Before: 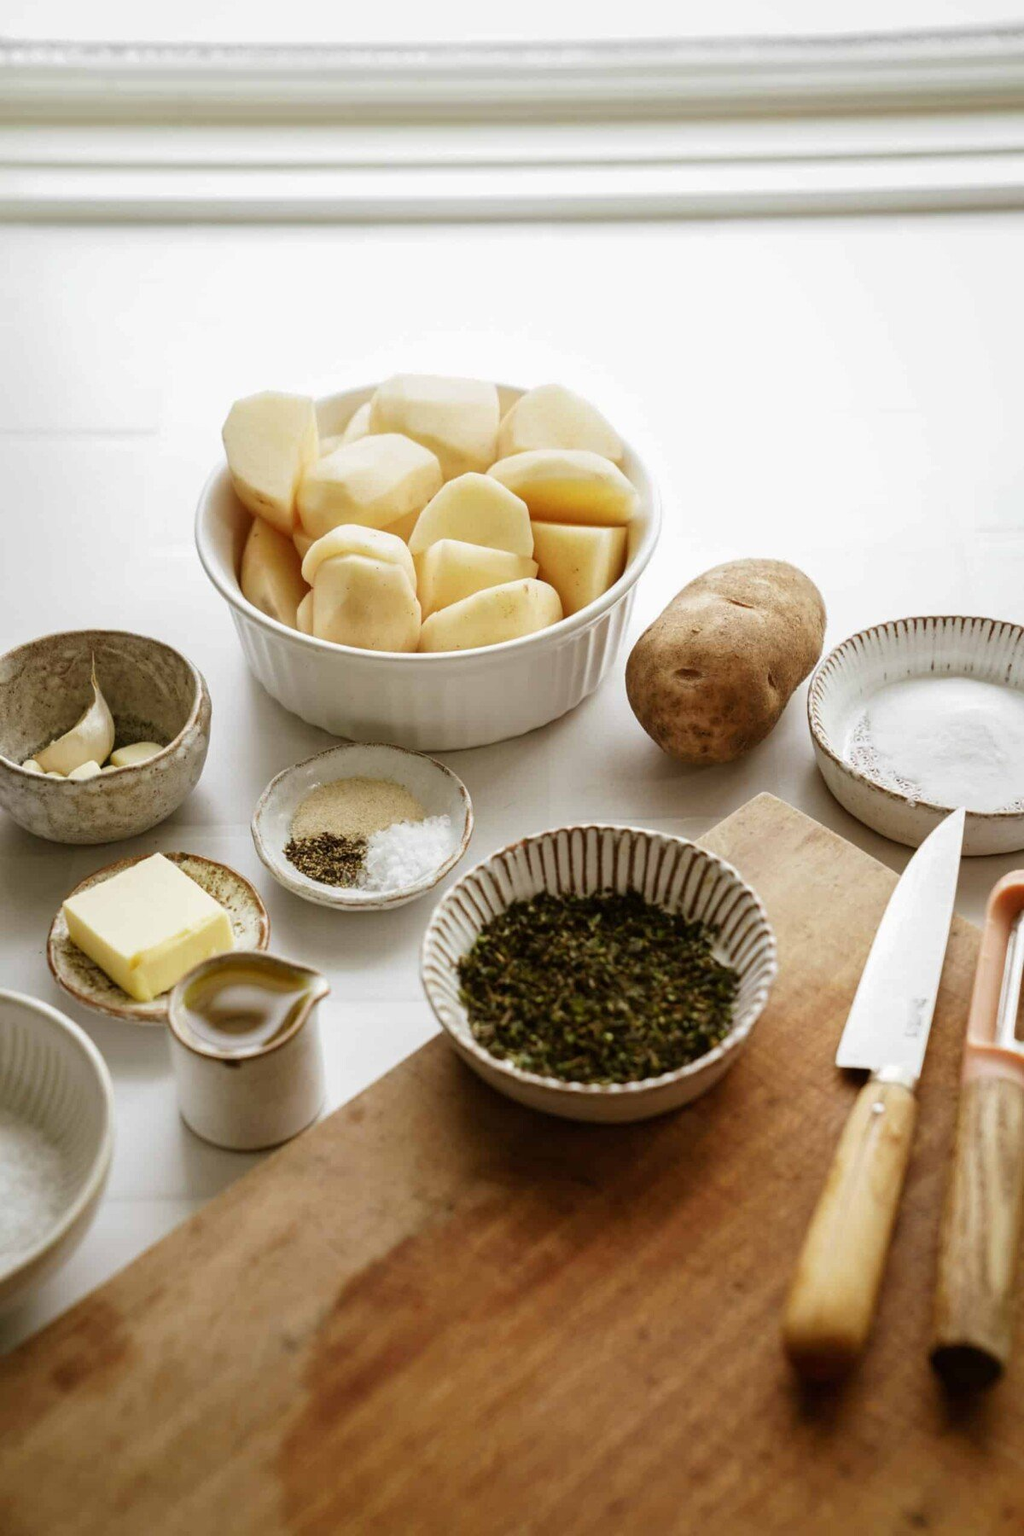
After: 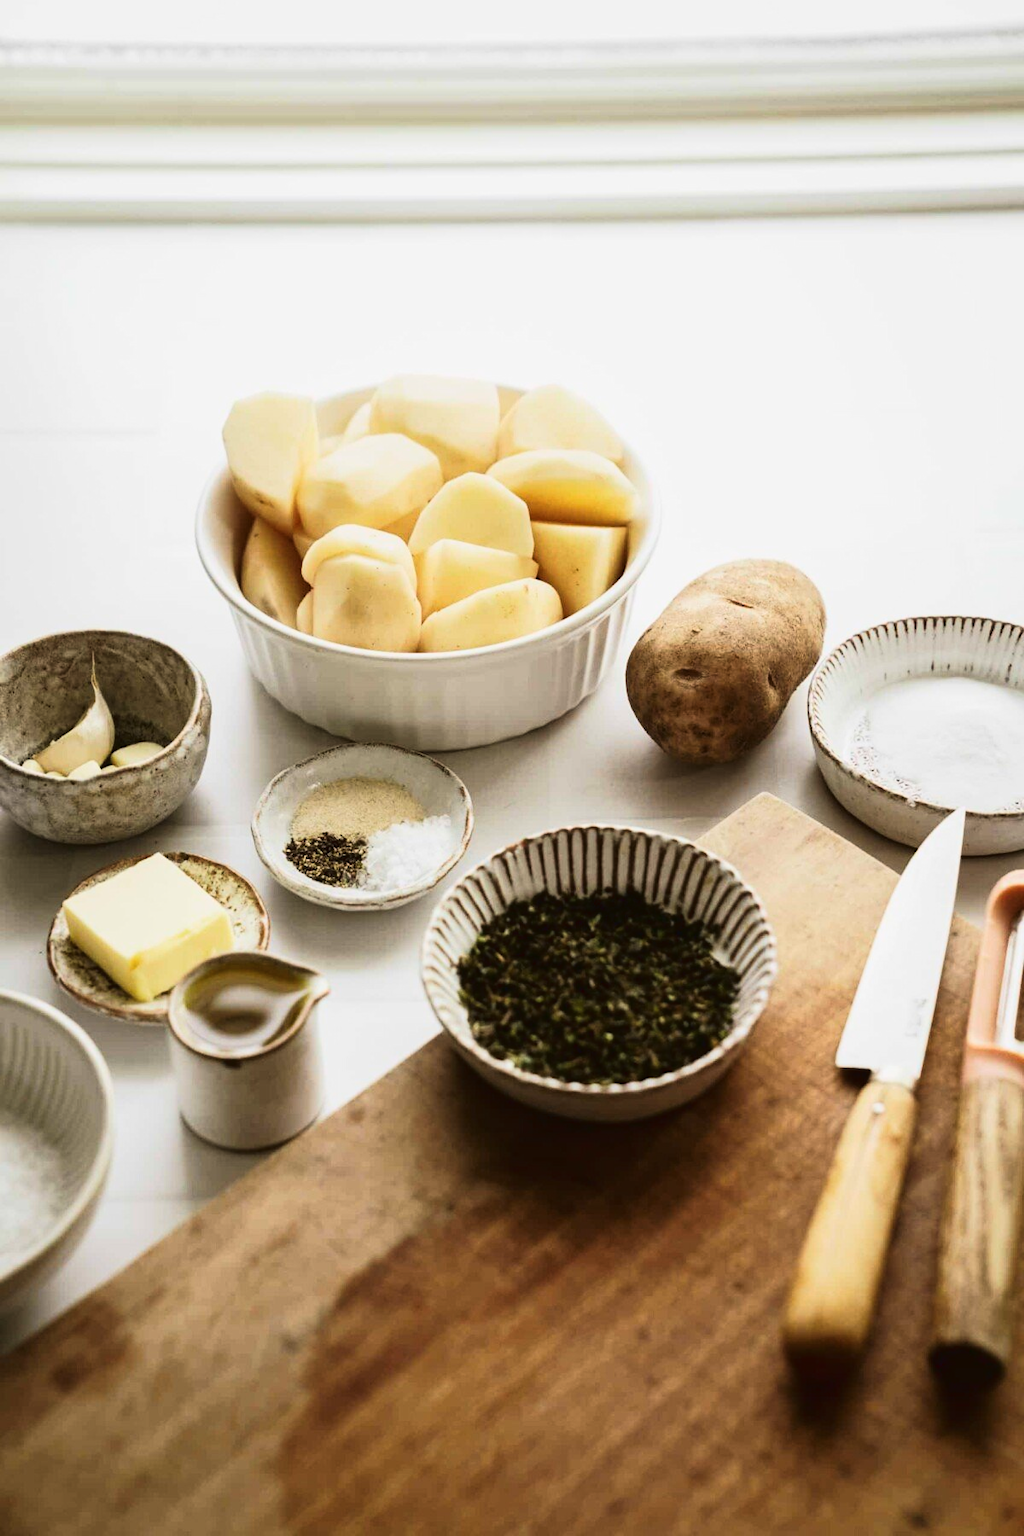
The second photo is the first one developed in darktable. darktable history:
tone curve: curves: ch0 [(0, 0.023) (0.132, 0.075) (0.251, 0.186) (0.463, 0.461) (0.662, 0.757) (0.854, 0.909) (1, 0.973)]; ch1 [(0, 0) (0.447, 0.411) (0.483, 0.469) (0.498, 0.496) (0.518, 0.514) (0.561, 0.579) (0.604, 0.645) (0.669, 0.73) (0.819, 0.93) (1, 1)]; ch2 [(0, 0) (0.307, 0.315) (0.425, 0.438) (0.483, 0.477) (0.503, 0.503) (0.526, 0.534) (0.567, 0.569) (0.617, 0.674) (0.703, 0.797) (0.985, 0.966)], color space Lab, linked channels, preserve colors none
